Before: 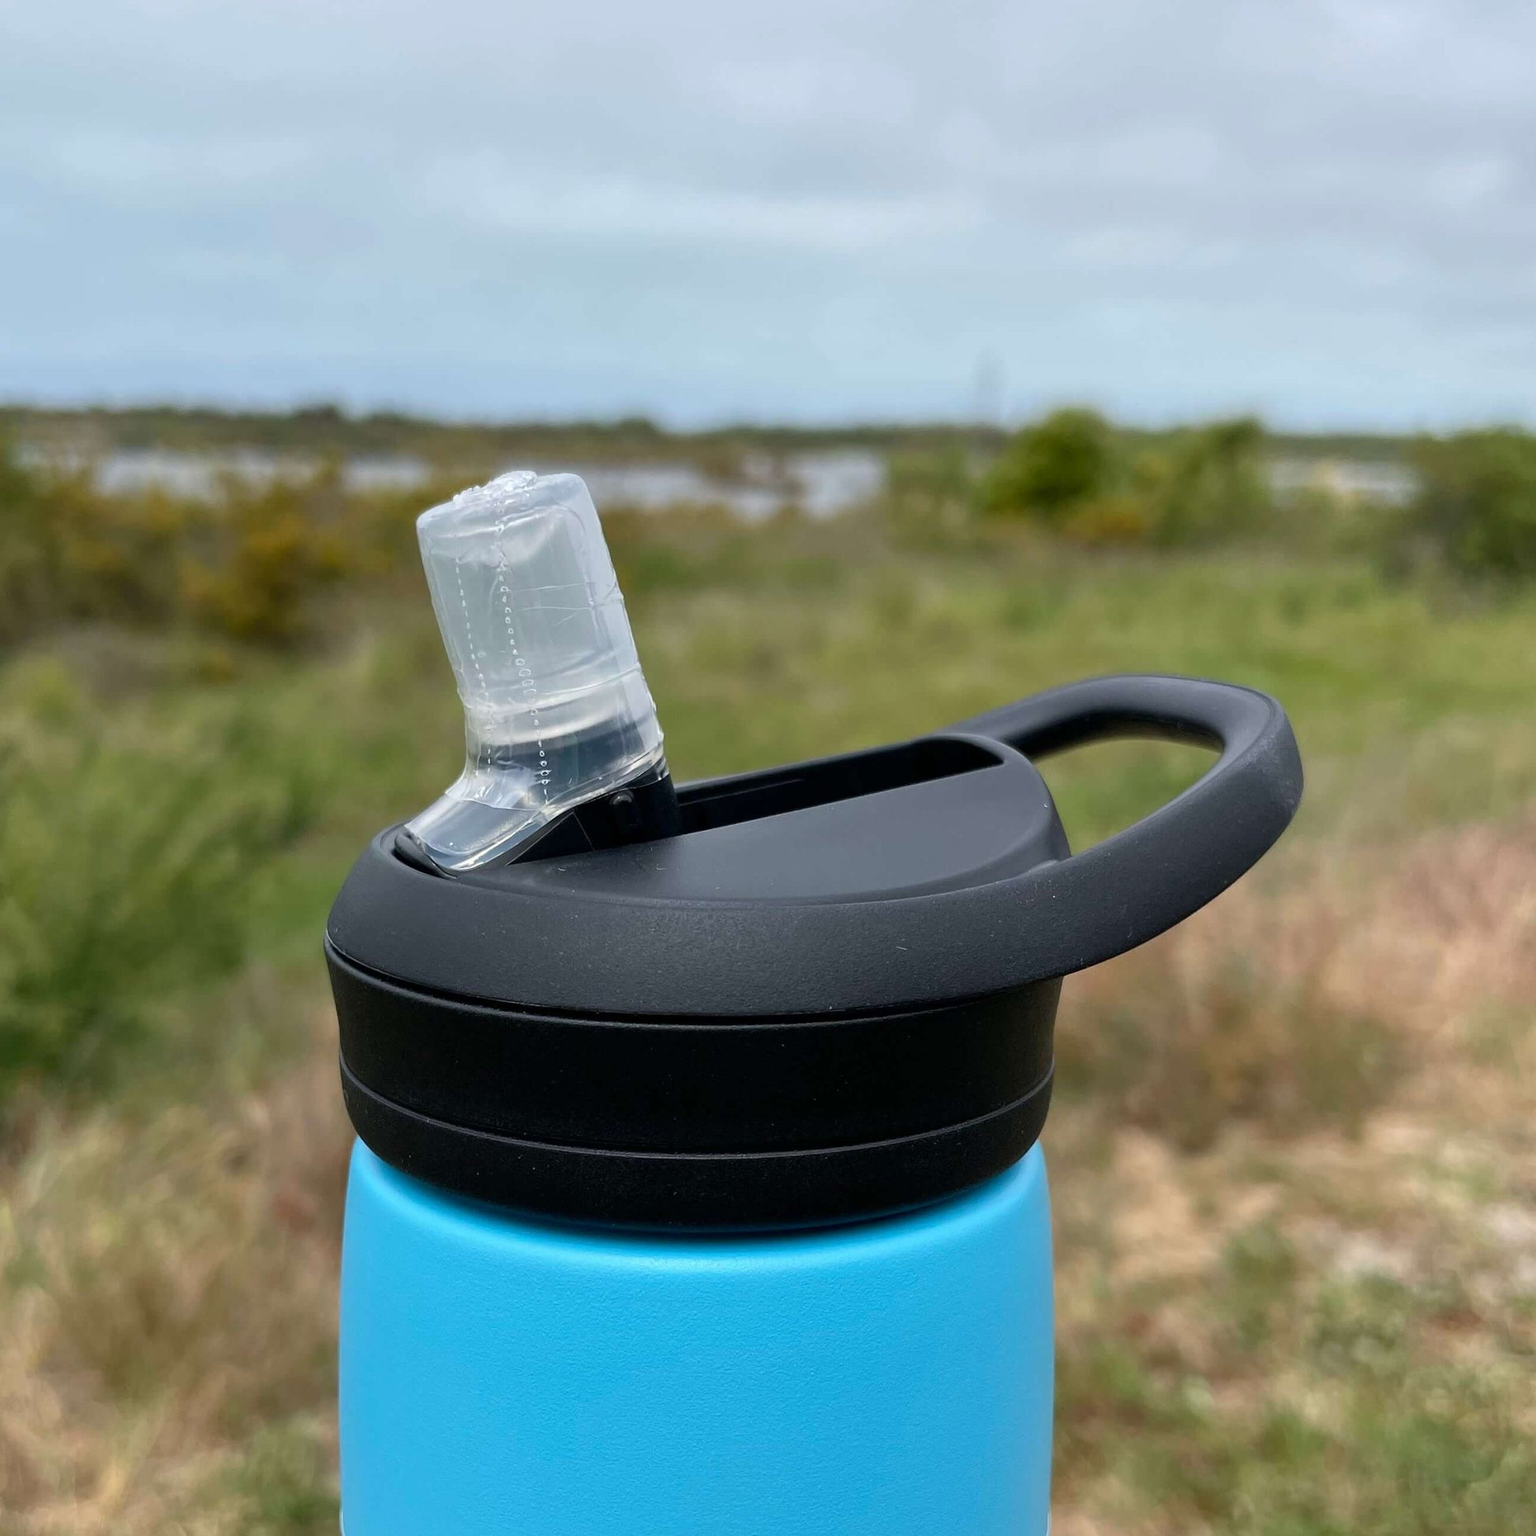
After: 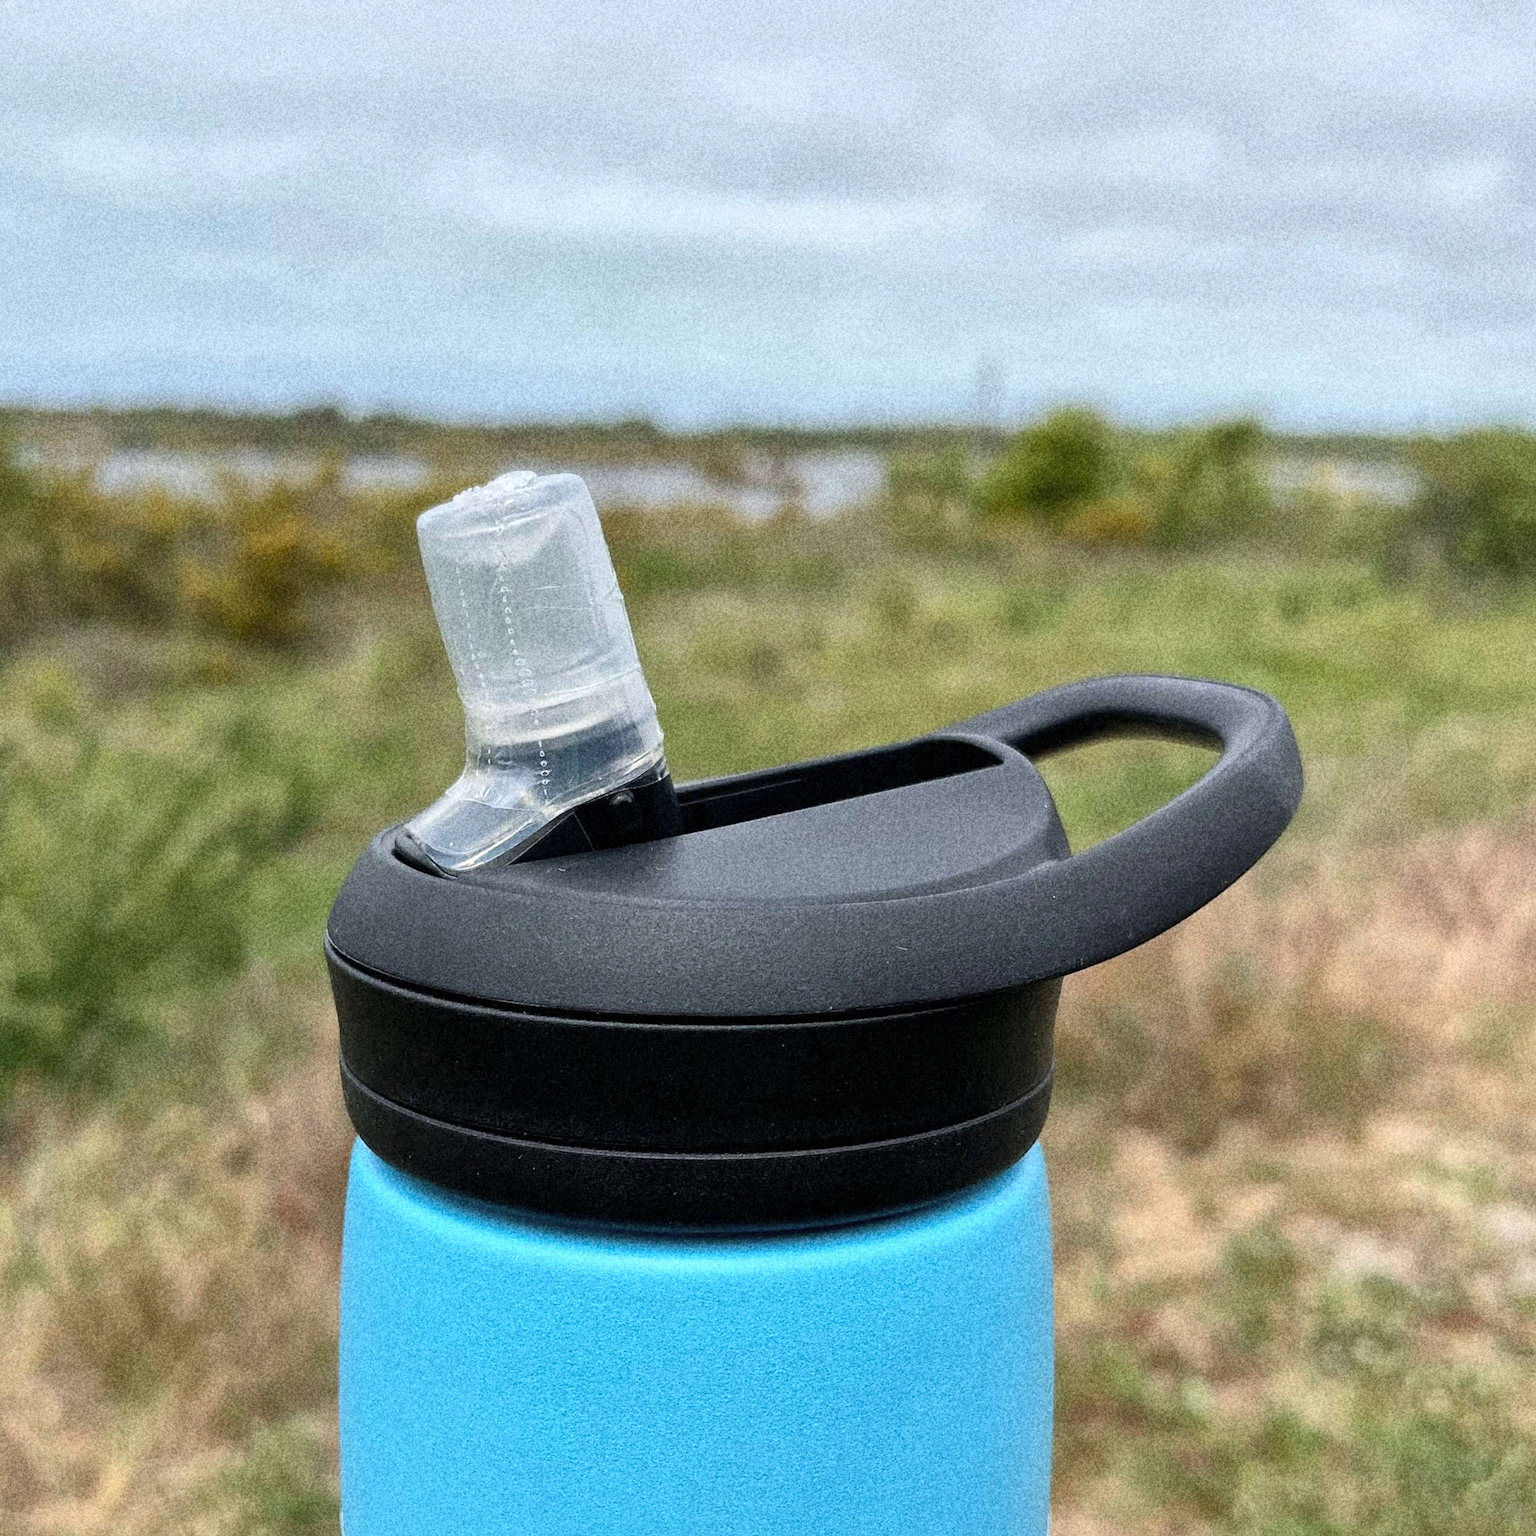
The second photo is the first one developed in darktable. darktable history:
global tonemap: drago (1, 100), detail 1
grain: coarseness 14.49 ISO, strength 48.04%, mid-tones bias 35%
